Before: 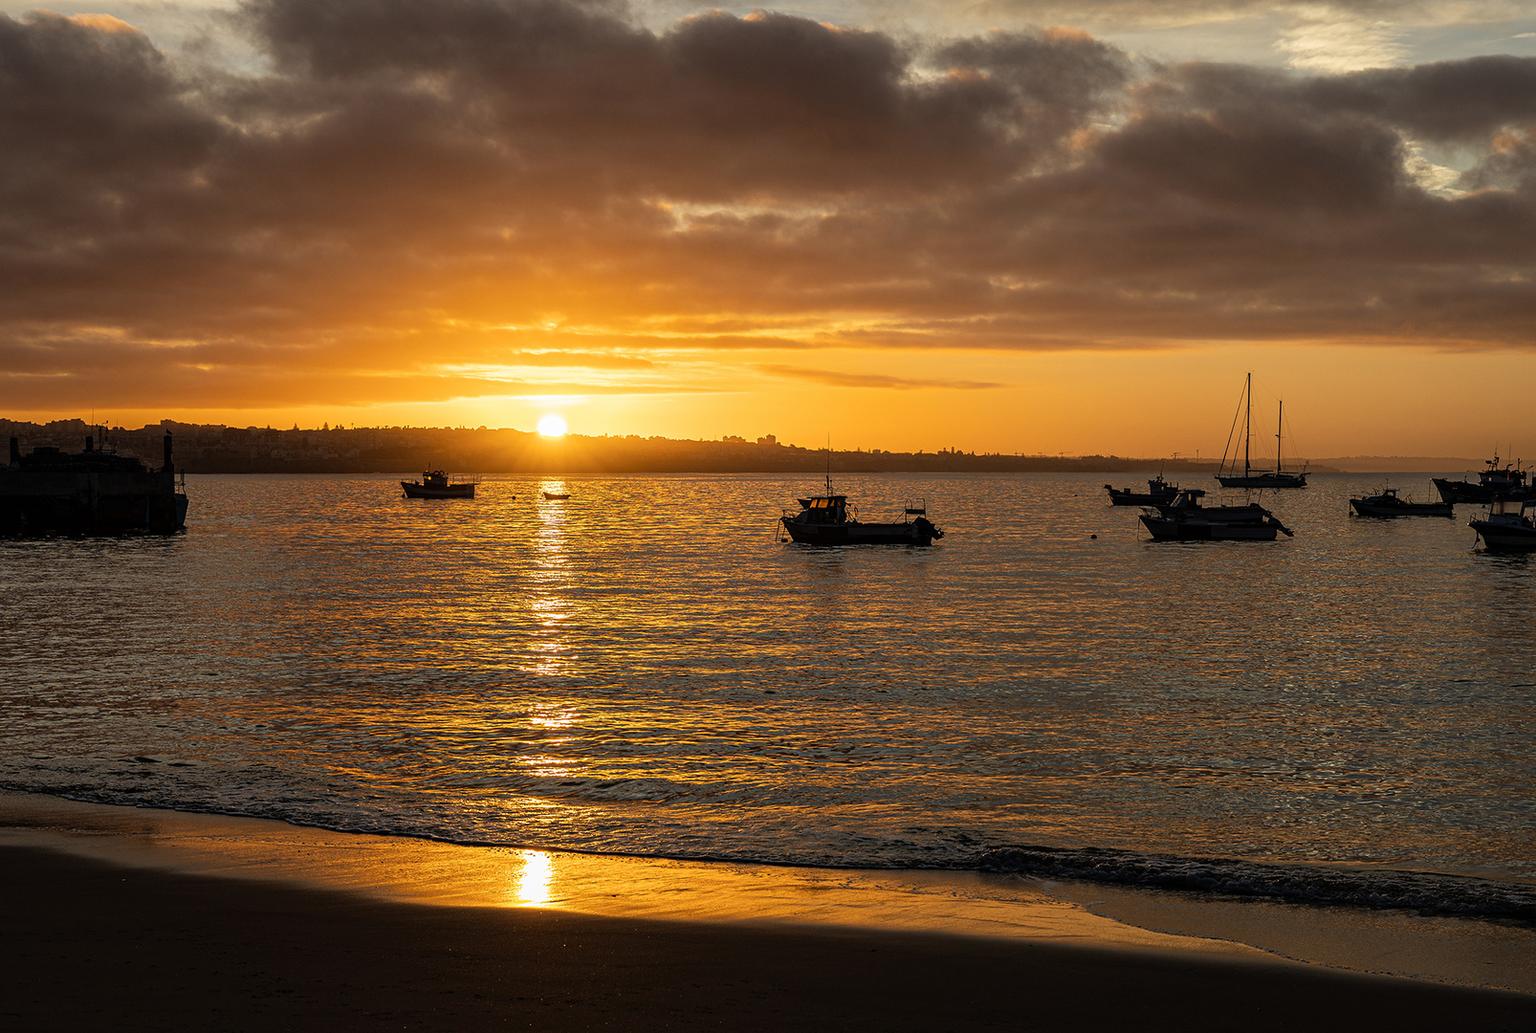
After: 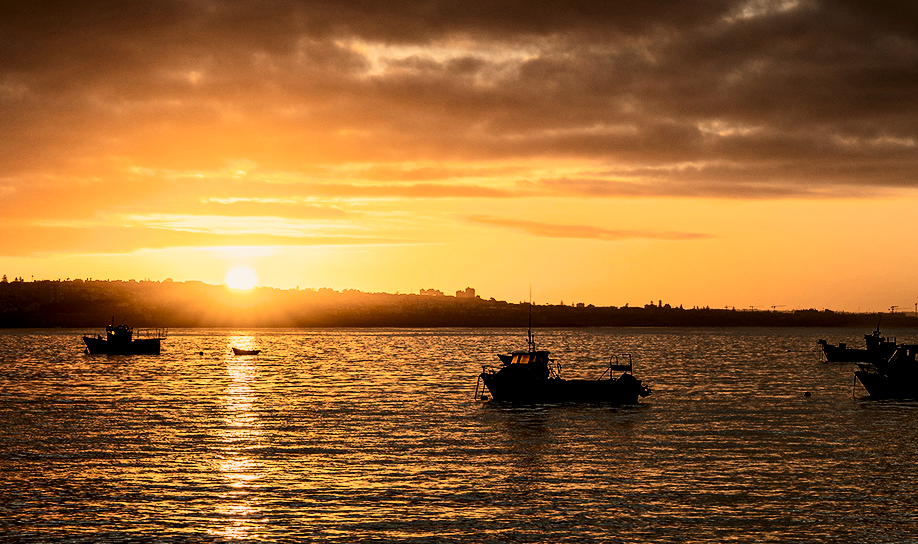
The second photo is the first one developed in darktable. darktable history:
filmic rgb: black relative exposure -5 EV, hardness 2.88, contrast 1.4, highlights saturation mix -30%
white balance: red 1.045, blue 0.932
contrast brightness saturation: contrast 0.28
crop: left 20.932%, top 15.471%, right 21.848%, bottom 34.081%
